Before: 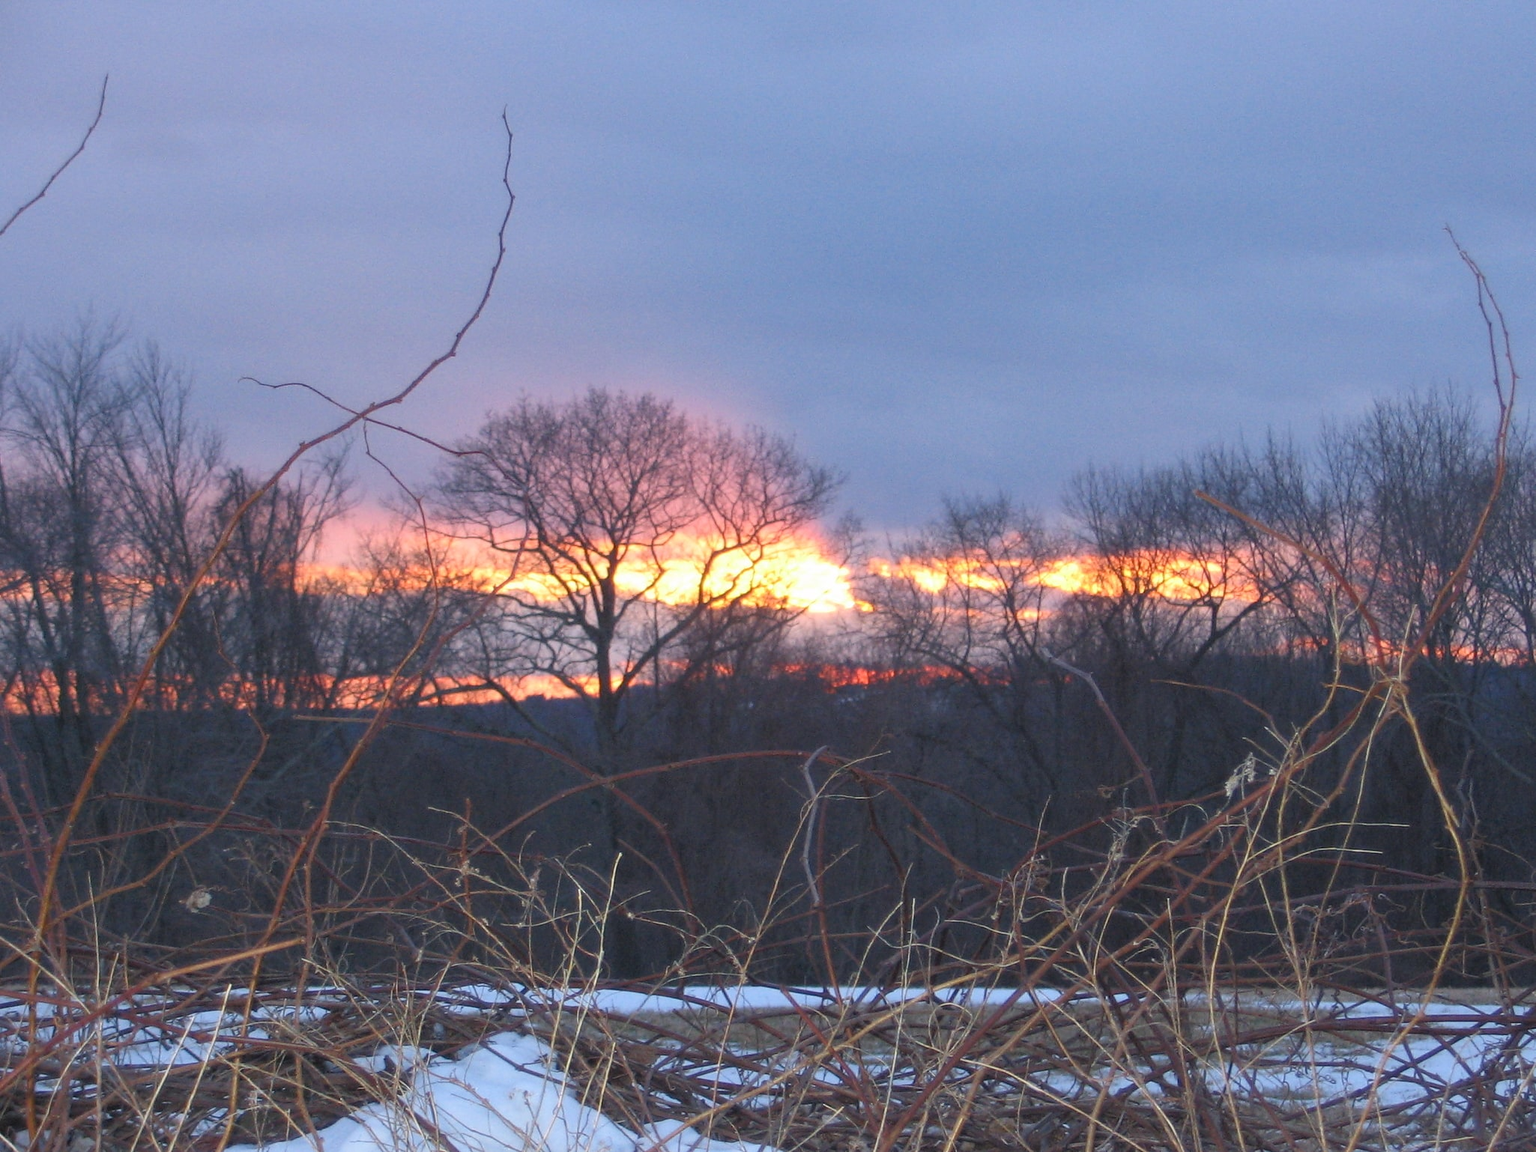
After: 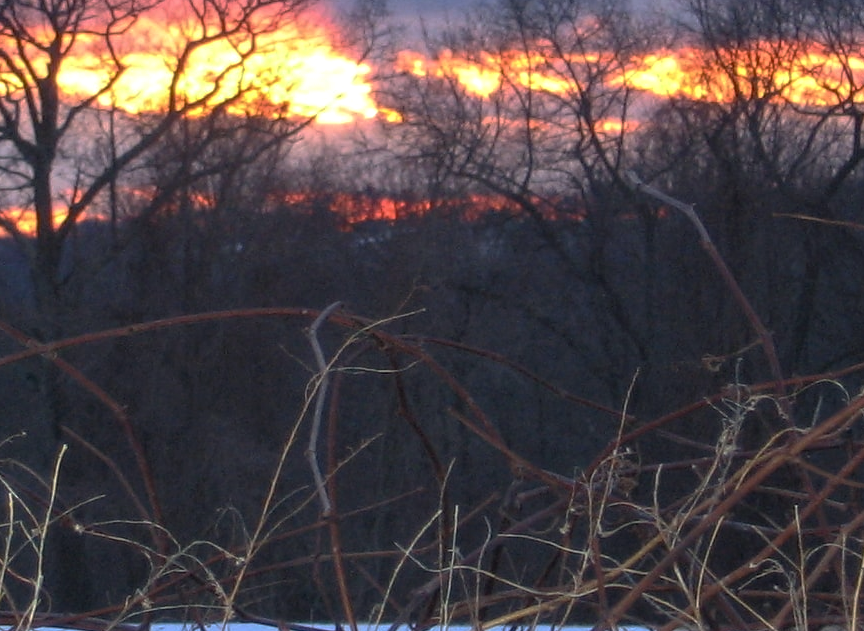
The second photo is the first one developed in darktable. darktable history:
base curve: curves: ch0 [(0, 0) (0.595, 0.418) (1, 1)], preserve colors none
contrast brightness saturation: contrast 0.08, saturation 0.02
local contrast: on, module defaults
rgb levels: preserve colors max RGB
crop: left 37.221%, top 45.169%, right 20.63%, bottom 13.777%
